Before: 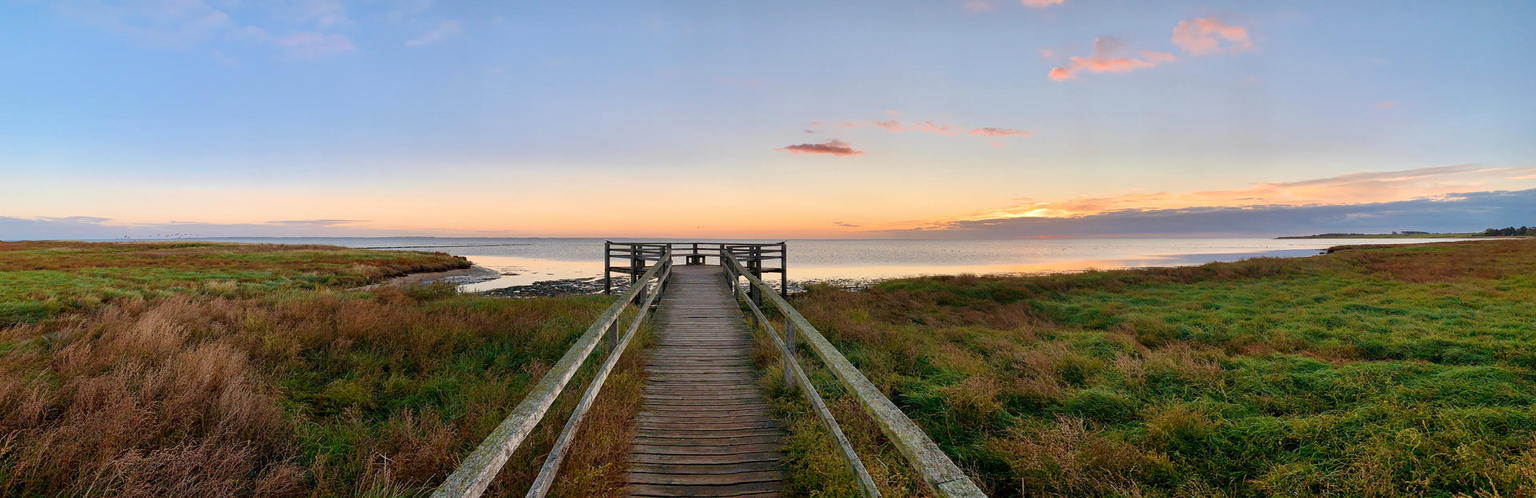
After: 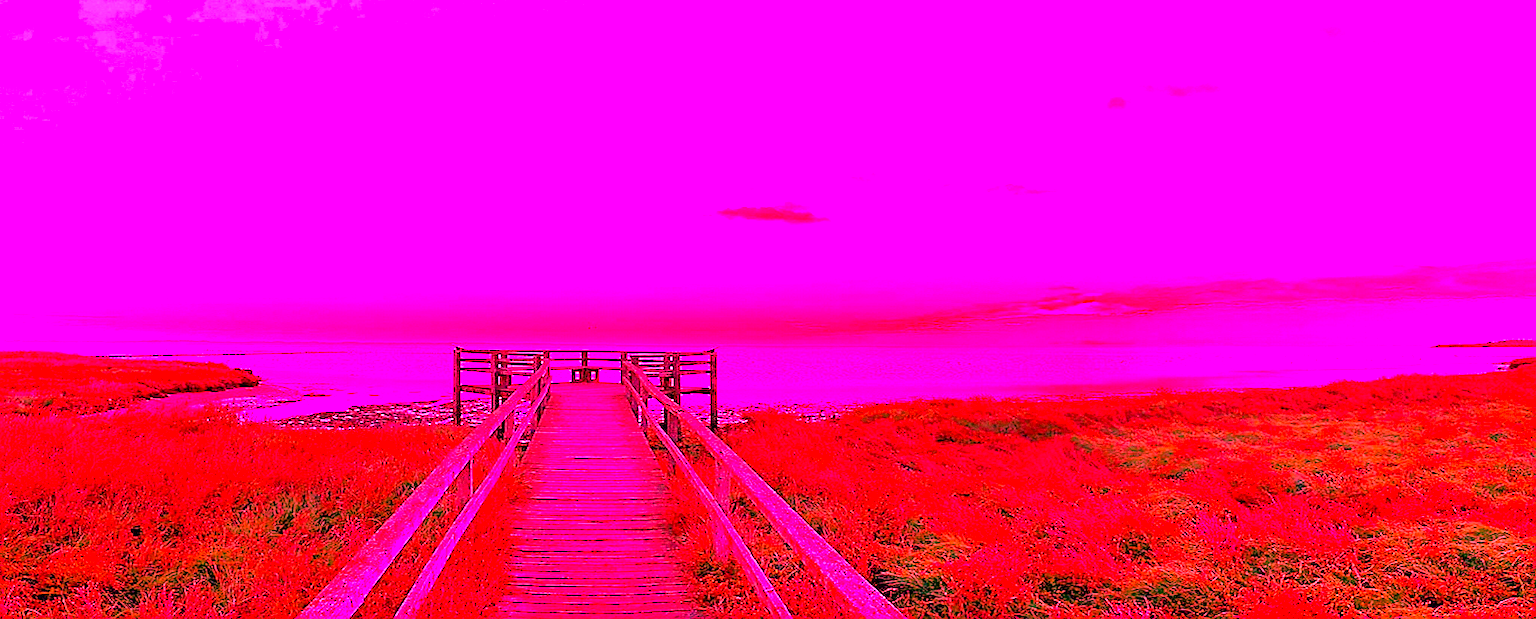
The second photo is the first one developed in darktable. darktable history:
white balance: red 4.26, blue 1.802
contrast brightness saturation: contrast 0.08, saturation 0.2
grain: coarseness 0.47 ISO
contrast equalizer: octaves 7, y [[0.6 ×6], [0.55 ×6], [0 ×6], [0 ×6], [0 ×6]], mix 0.29
crop: left 18.479%, right 12.2%, bottom 13.971%
tone equalizer: -7 EV 0.15 EV, -6 EV 0.6 EV, -5 EV 1.15 EV, -4 EV 1.33 EV, -3 EV 1.15 EV, -2 EV 0.6 EV, -1 EV 0.15 EV, mask exposure compensation -0.5 EV
sharpen: on, module defaults
rotate and perspective: rotation 0.192°, lens shift (horizontal) -0.015, crop left 0.005, crop right 0.996, crop top 0.006, crop bottom 0.99
